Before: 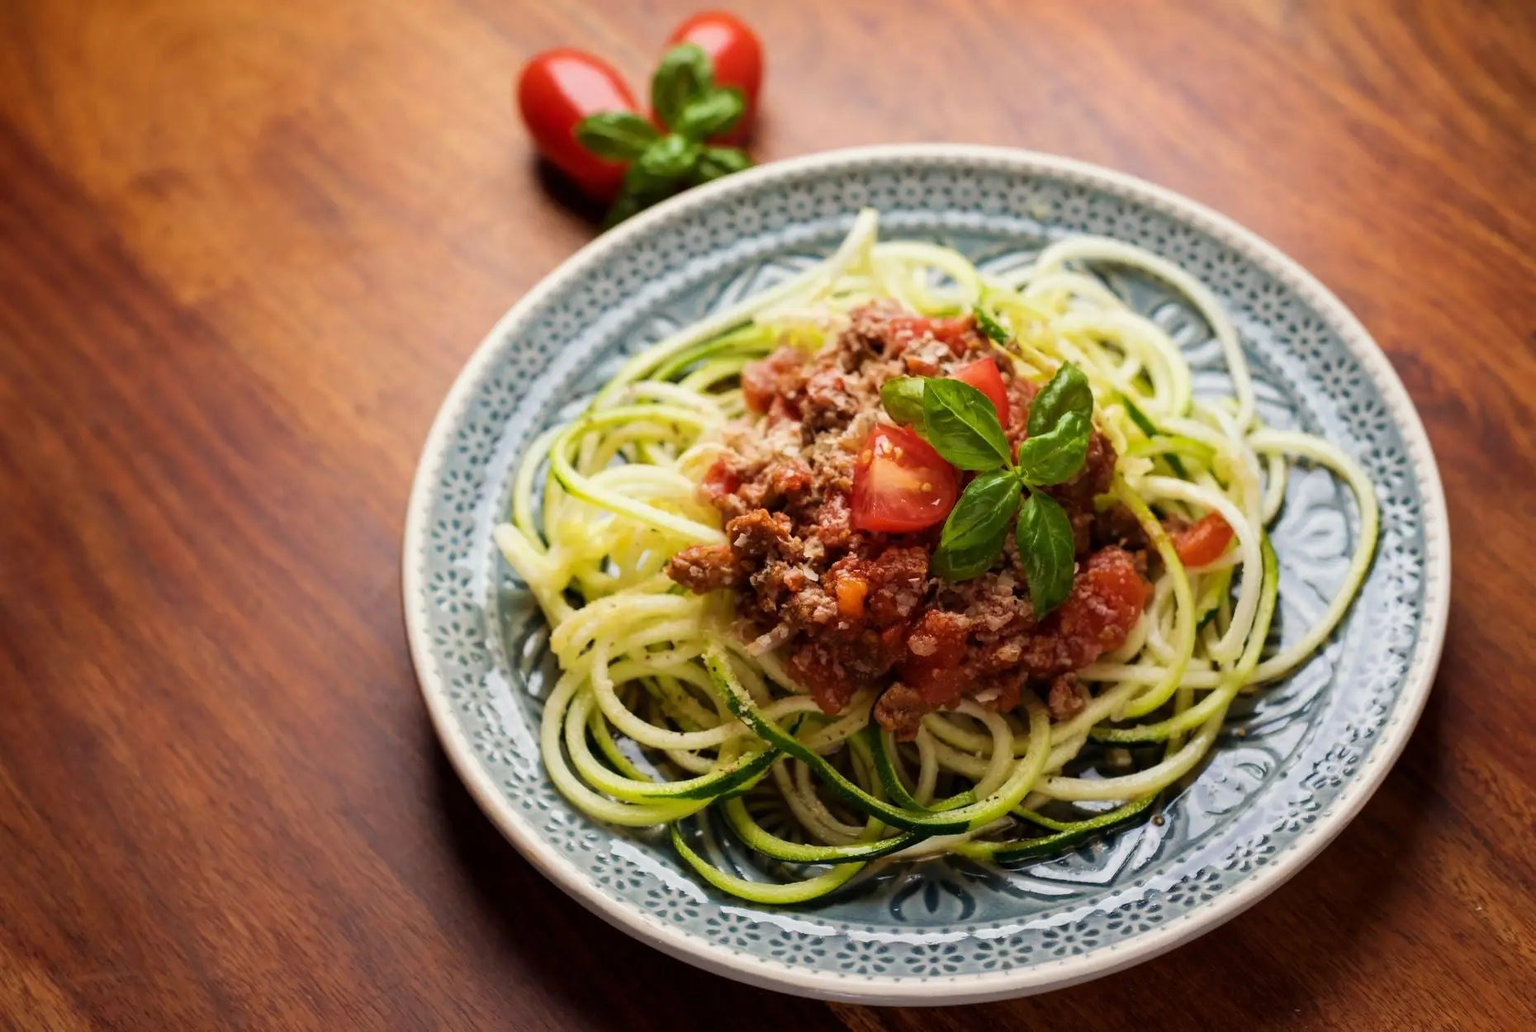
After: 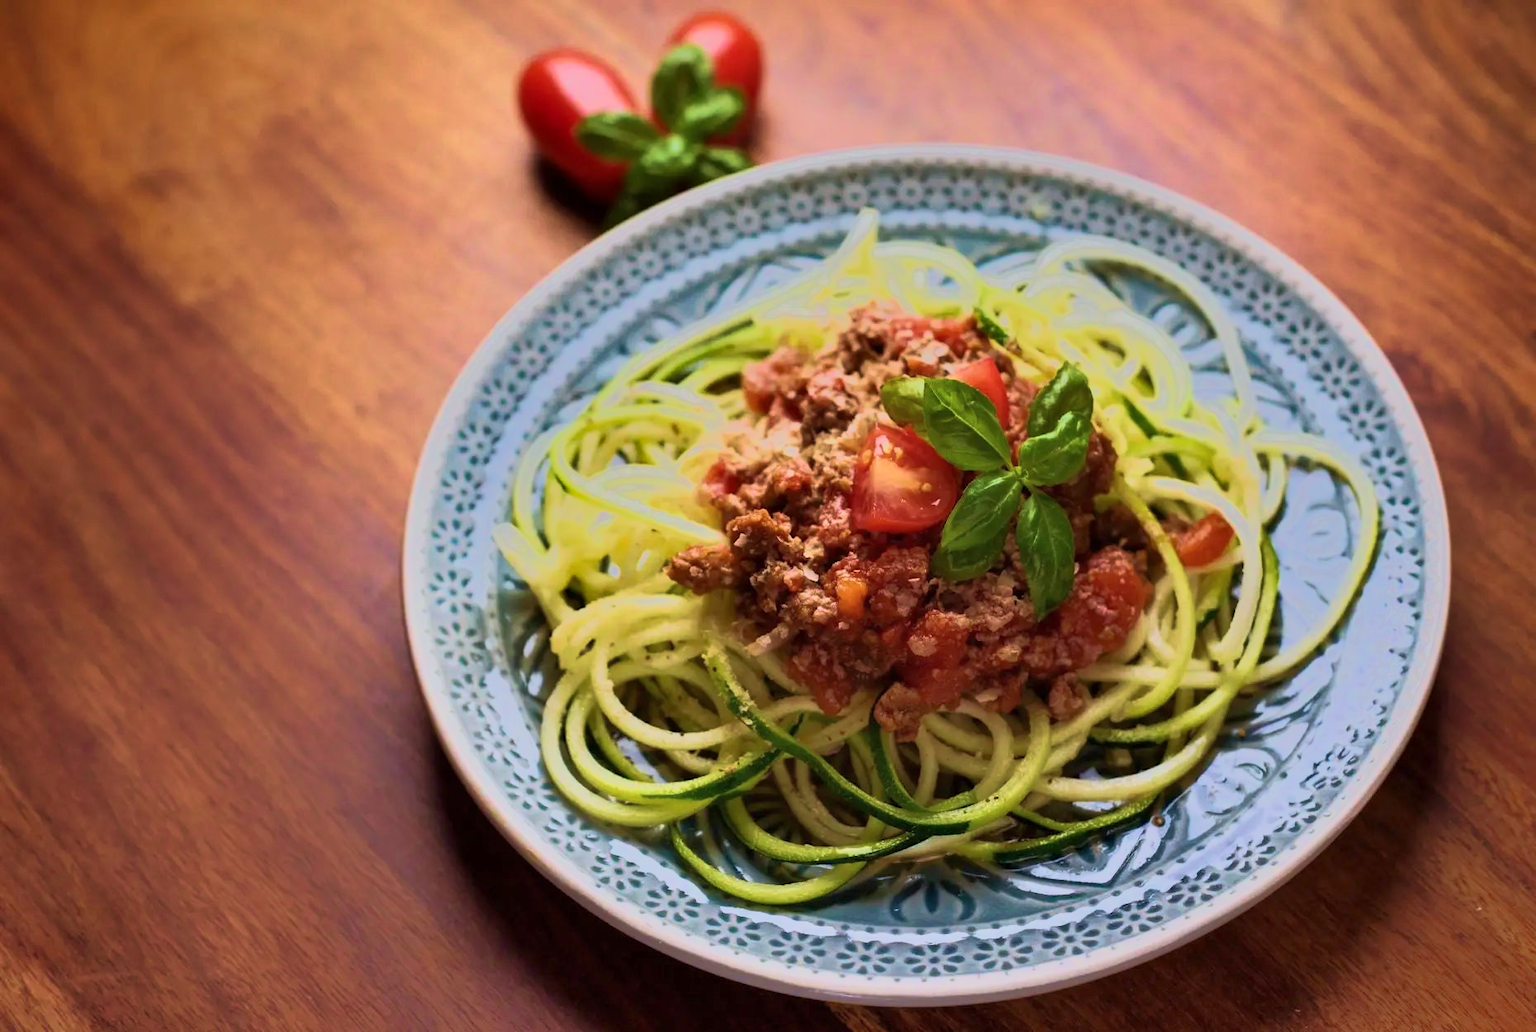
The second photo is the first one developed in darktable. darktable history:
shadows and highlights: shadows 43.71, white point adjustment -1.46, soften with gaussian
tone equalizer: -7 EV -0.63 EV, -6 EV 1 EV, -5 EV -0.45 EV, -4 EV 0.43 EV, -3 EV 0.41 EV, -2 EV 0.15 EV, -1 EV -0.15 EV, +0 EV -0.39 EV, smoothing diameter 25%, edges refinement/feathering 10, preserve details guided filter
color calibration: illuminant as shot in camera, x 0.358, y 0.373, temperature 4628.91 K
white balance: emerald 1
velvia: strength 56%
